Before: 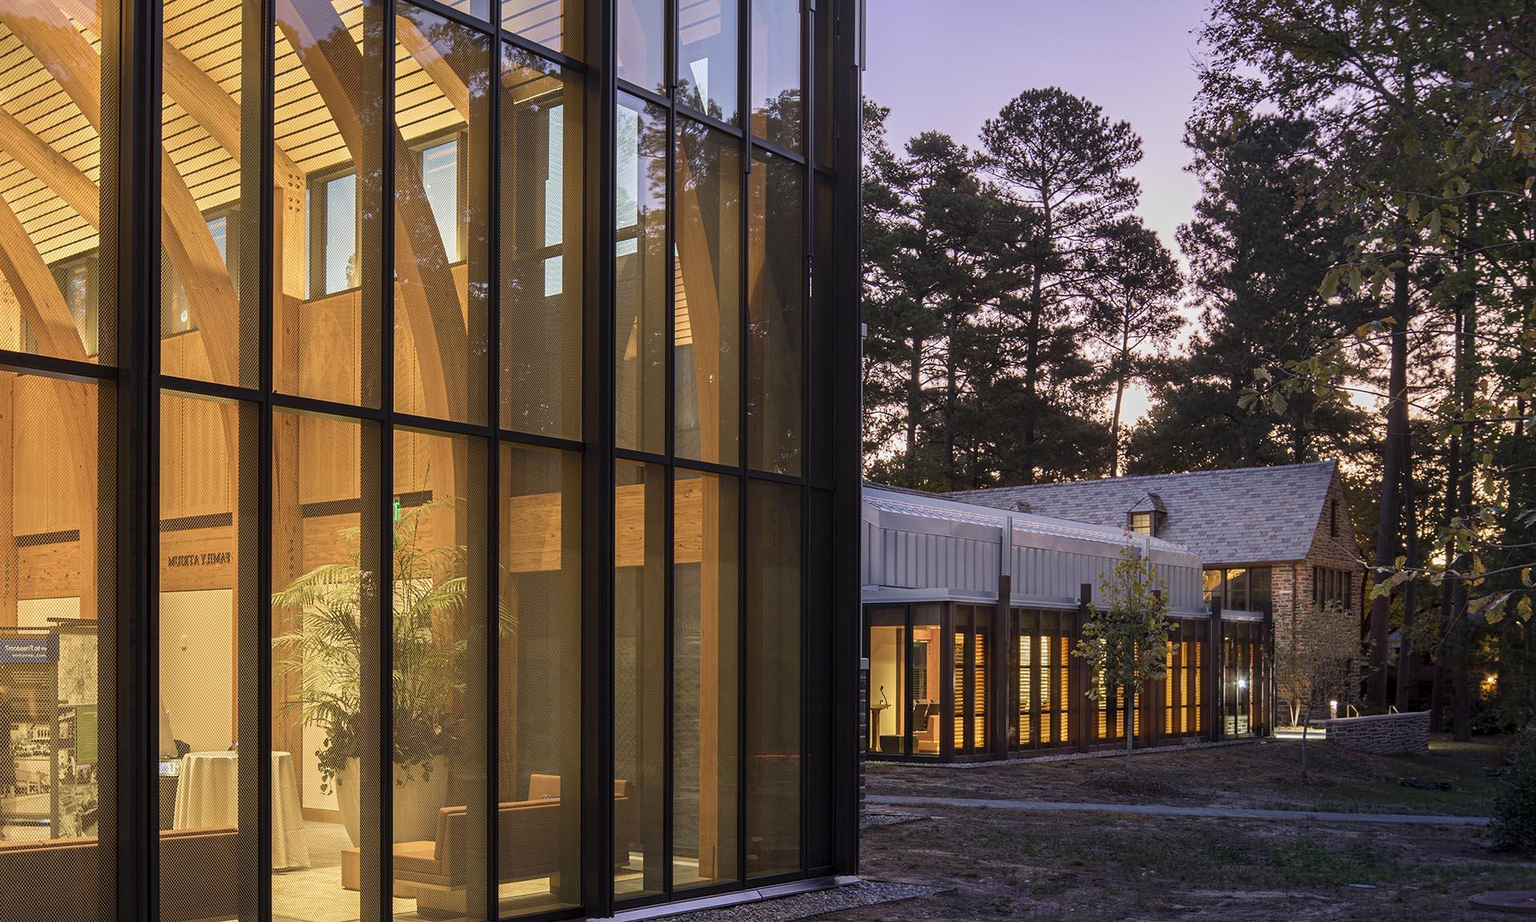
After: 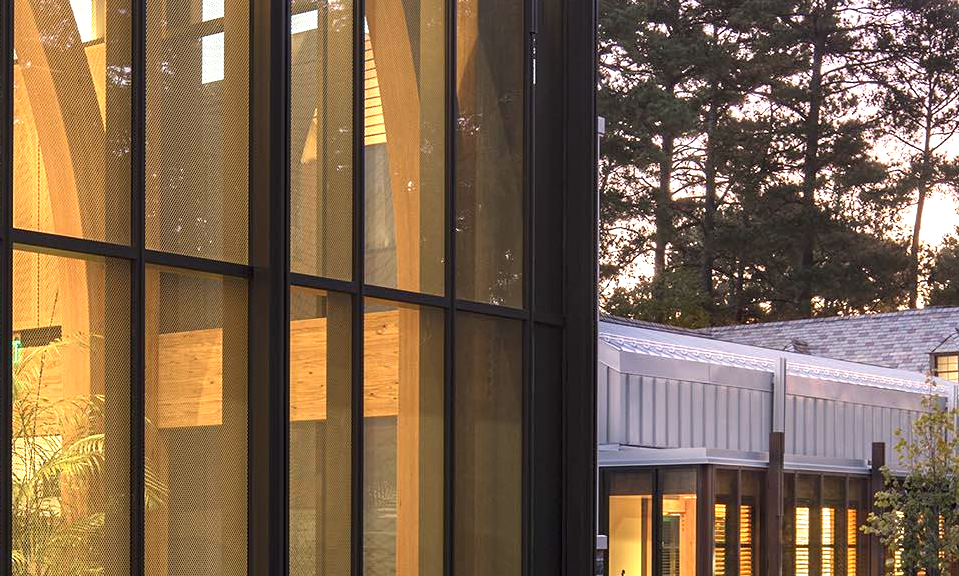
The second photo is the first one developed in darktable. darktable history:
color calibration: x 0.334, y 0.349, temperature 5426 K
exposure: exposure 0.999 EV, compensate highlight preservation false
crop: left 25%, top 25%, right 25%, bottom 25%
